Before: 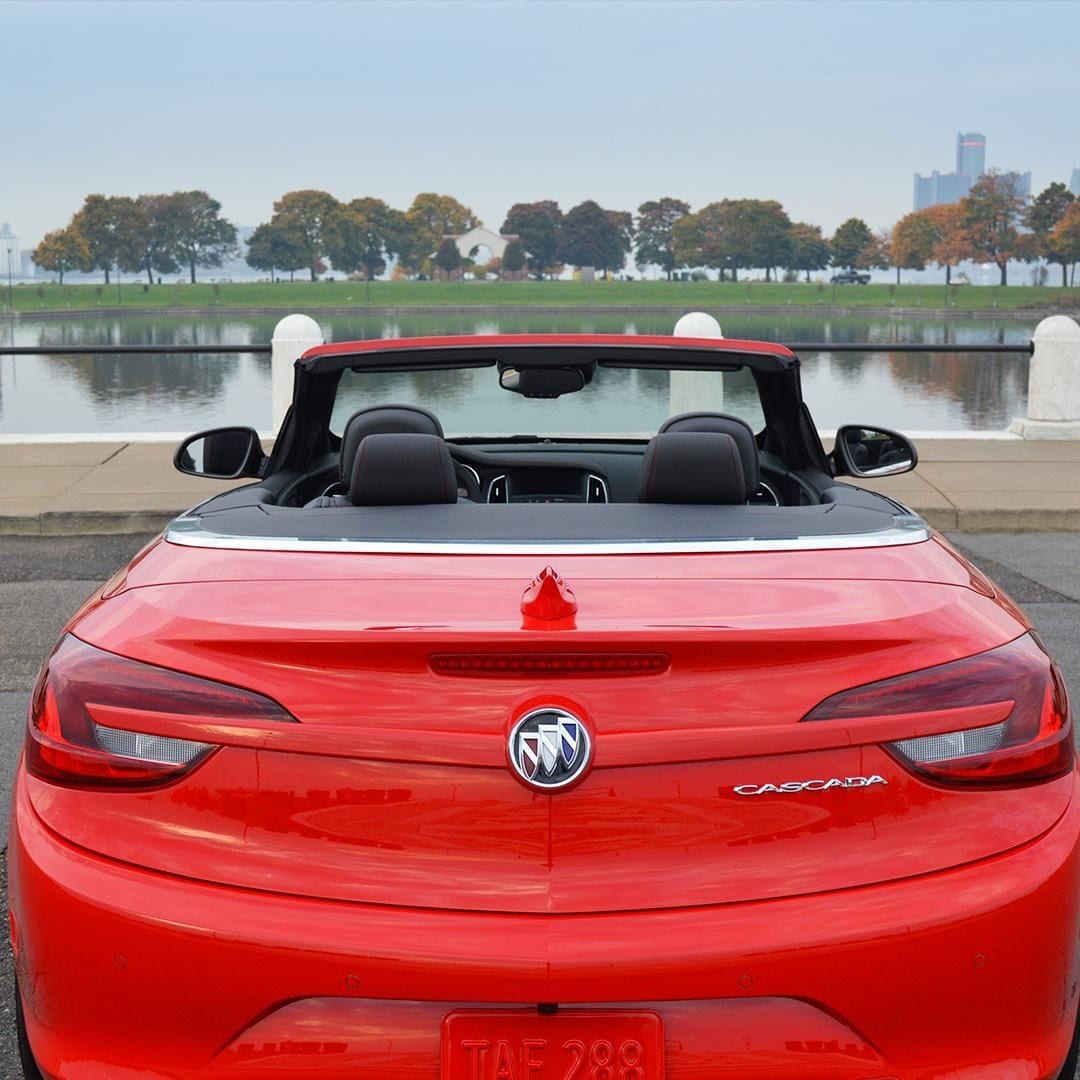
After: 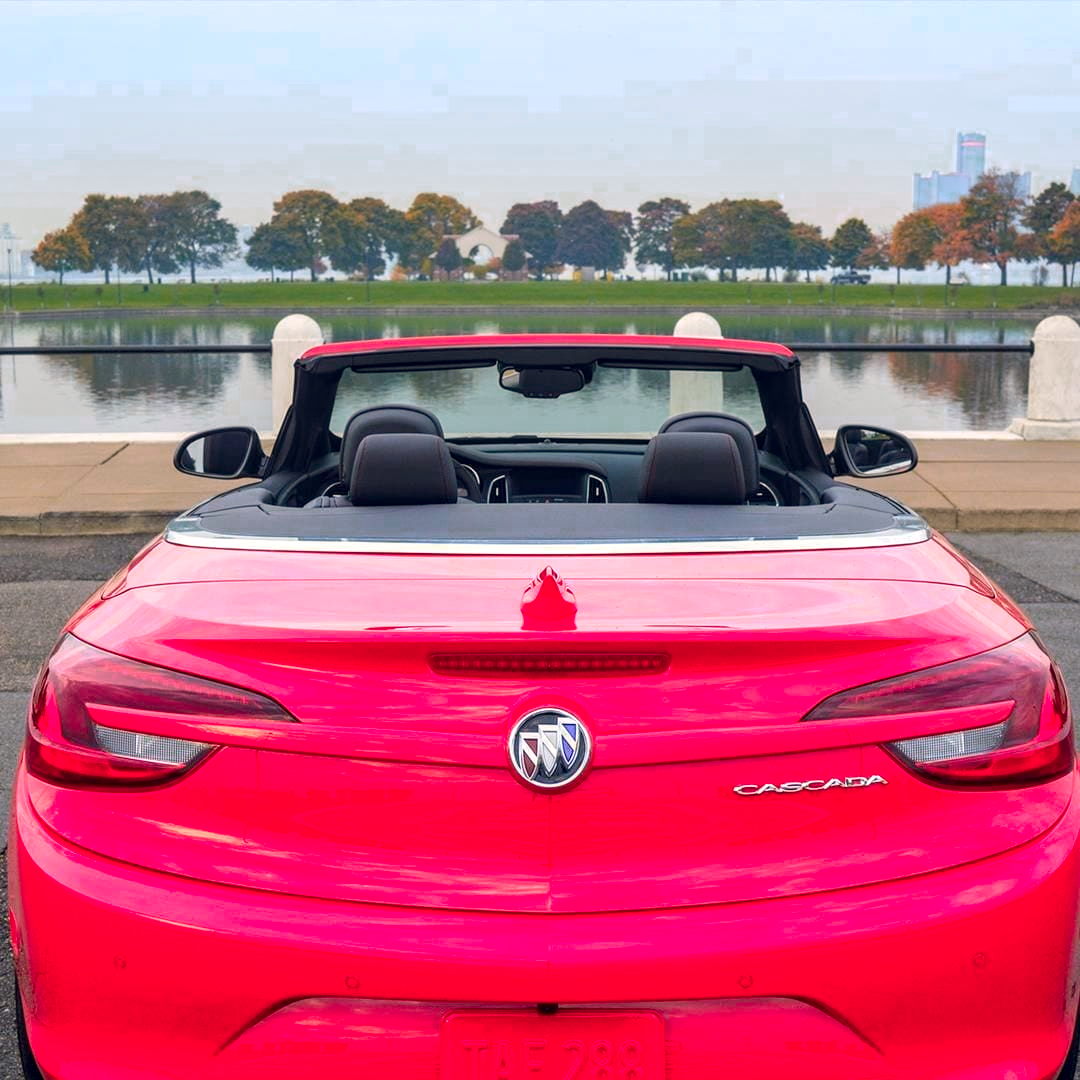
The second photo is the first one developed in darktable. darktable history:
color zones: curves: ch0 [(0.473, 0.374) (0.742, 0.784)]; ch1 [(0.354, 0.737) (0.742, 0.705)]; ch2 [(0.318, 0.421) (0.758, 0.532)]
color balance rgb: shadows lift › hue 87.51°, highlights gain › chroma 1.62%, highlights gain › hue 55.1°, global offset › chroma 0.06%, global offset › hue 253.66°, linear chroma grading › global chroma 0.5%
local contrast: on, module defaults
